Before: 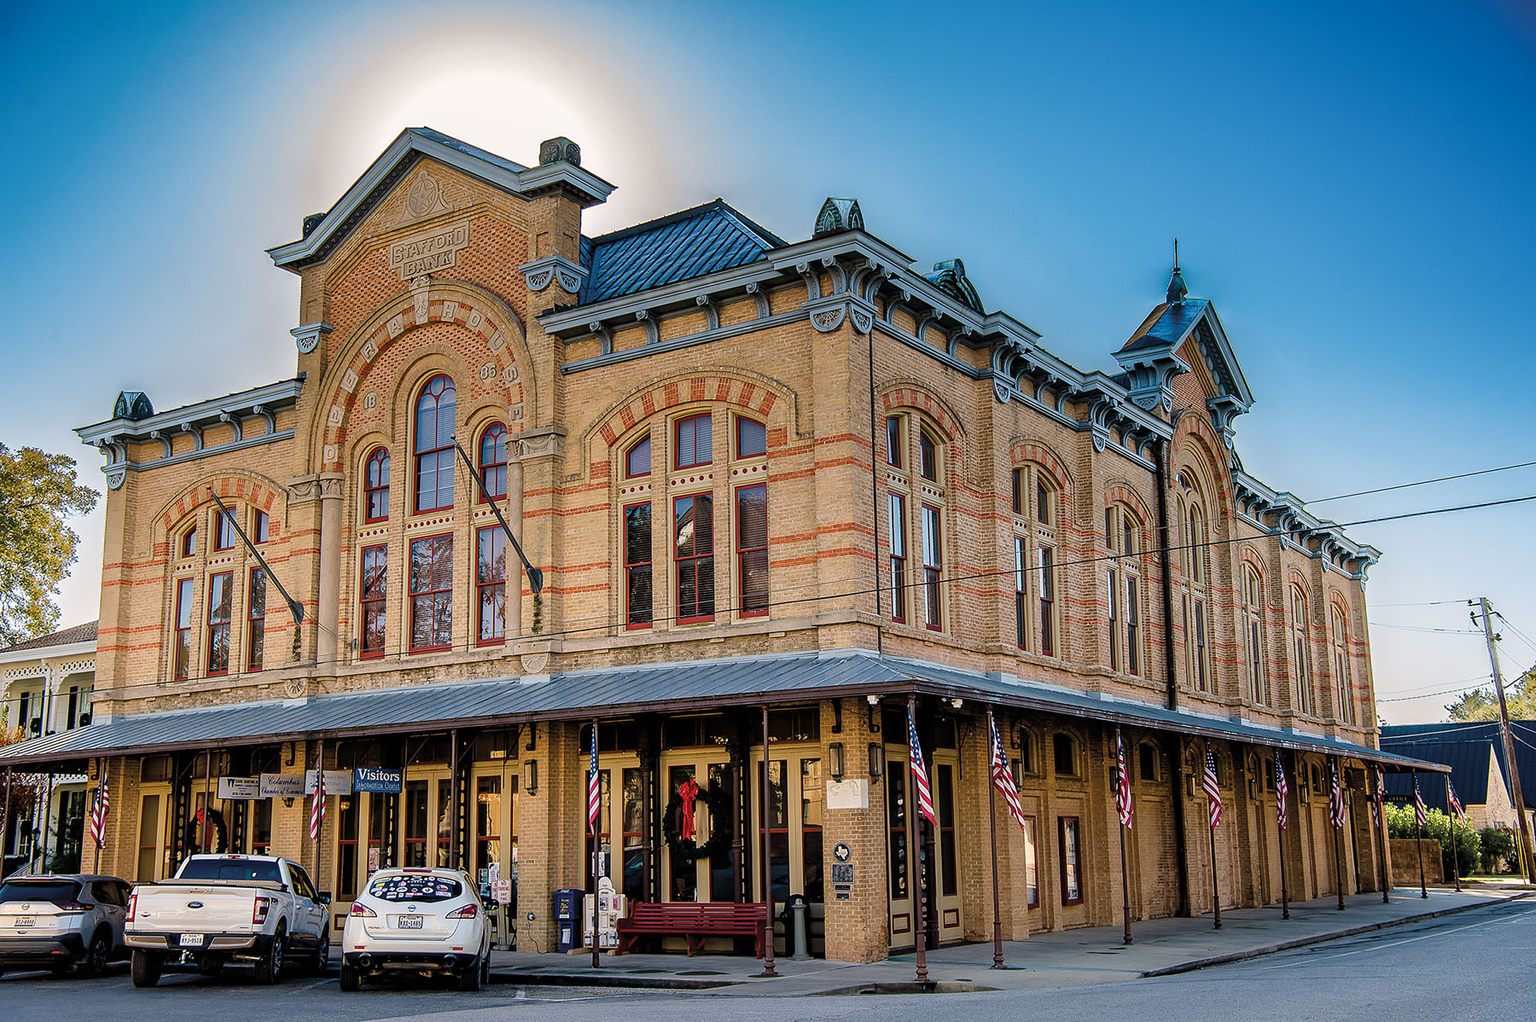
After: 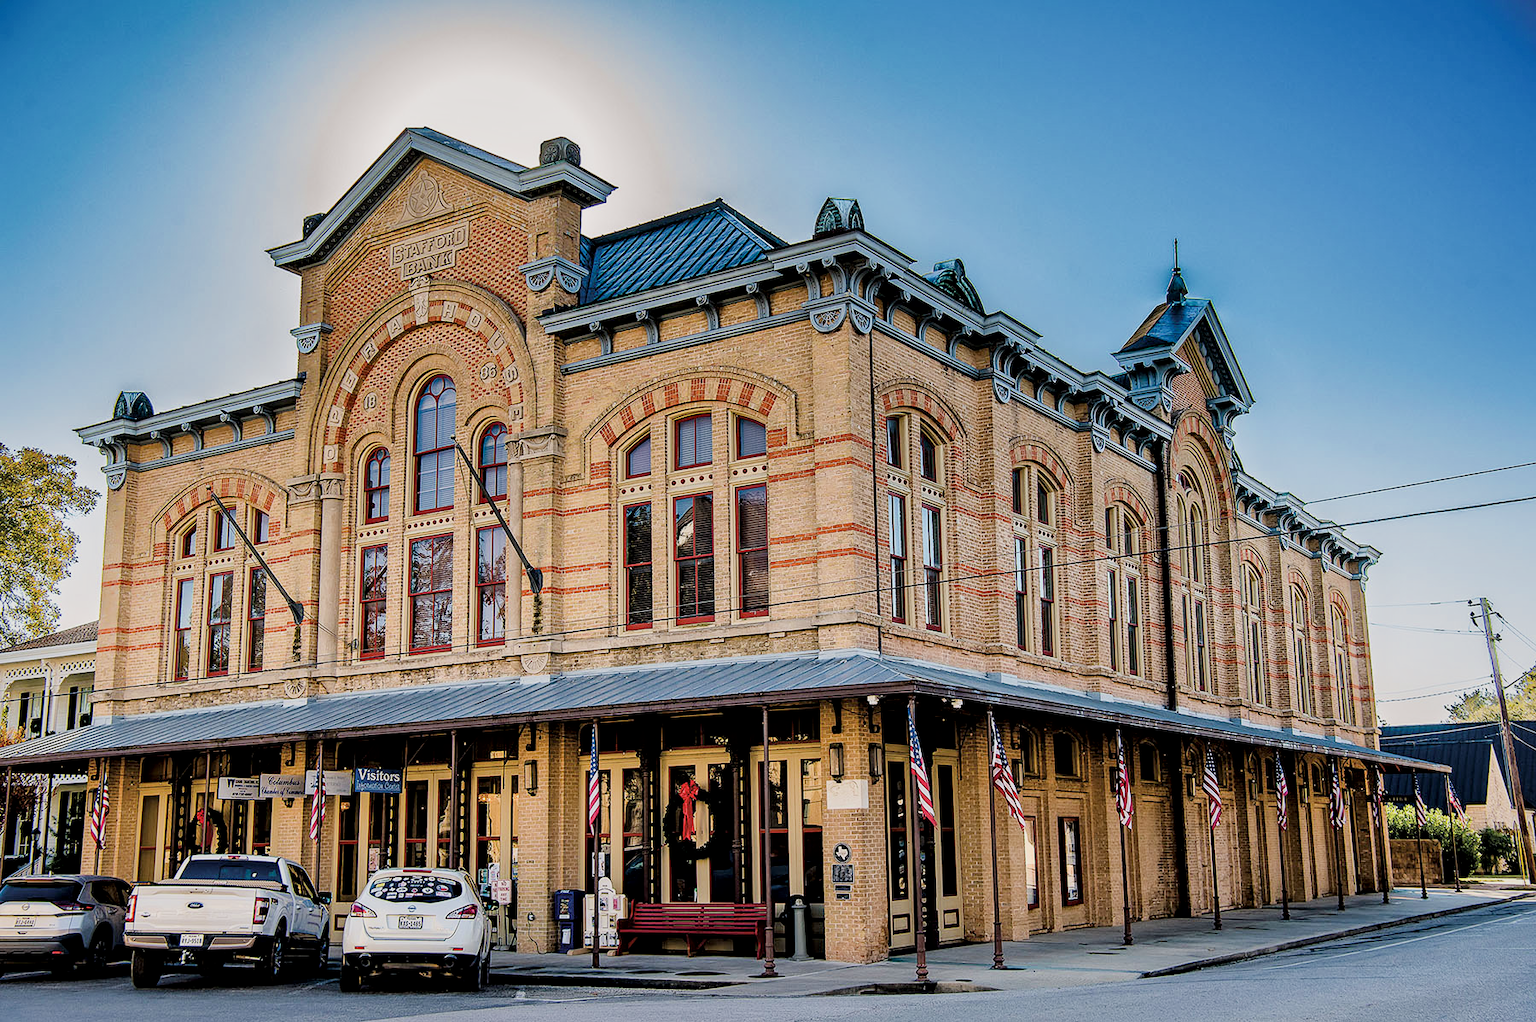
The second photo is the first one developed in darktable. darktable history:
local contrast: mode bilateral grid, contrast 26, coarseness 61, detail 151%, midtone range 0.2
filmic rgb: black relative exposure -7.11 EV, white relative exposure 5.39 EV, hardness 3.02
exposure: exposure 0.423 EV, compensate exposure bias true, compensate highlight preservation false
